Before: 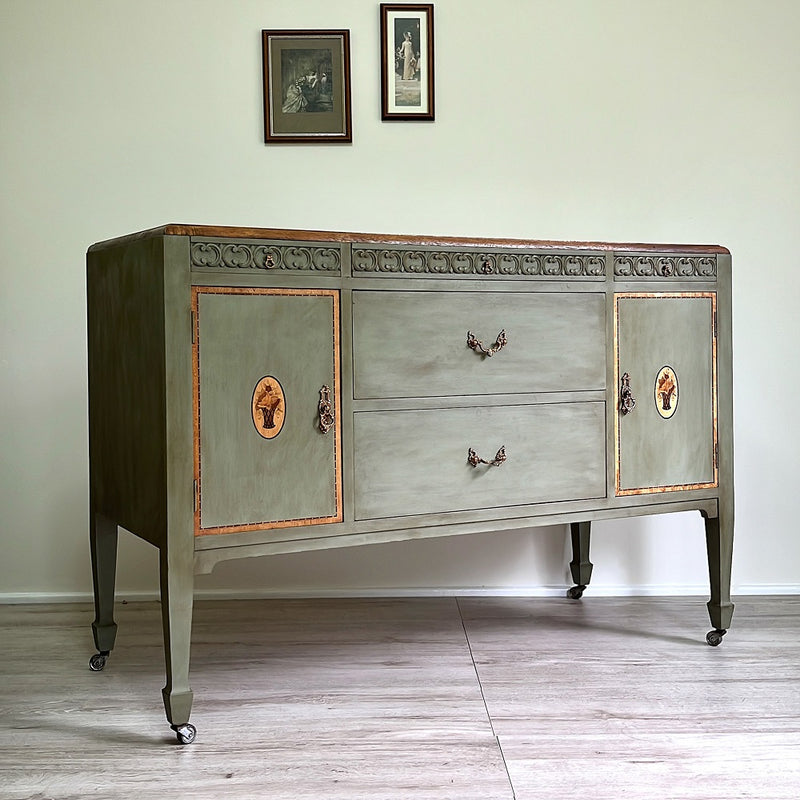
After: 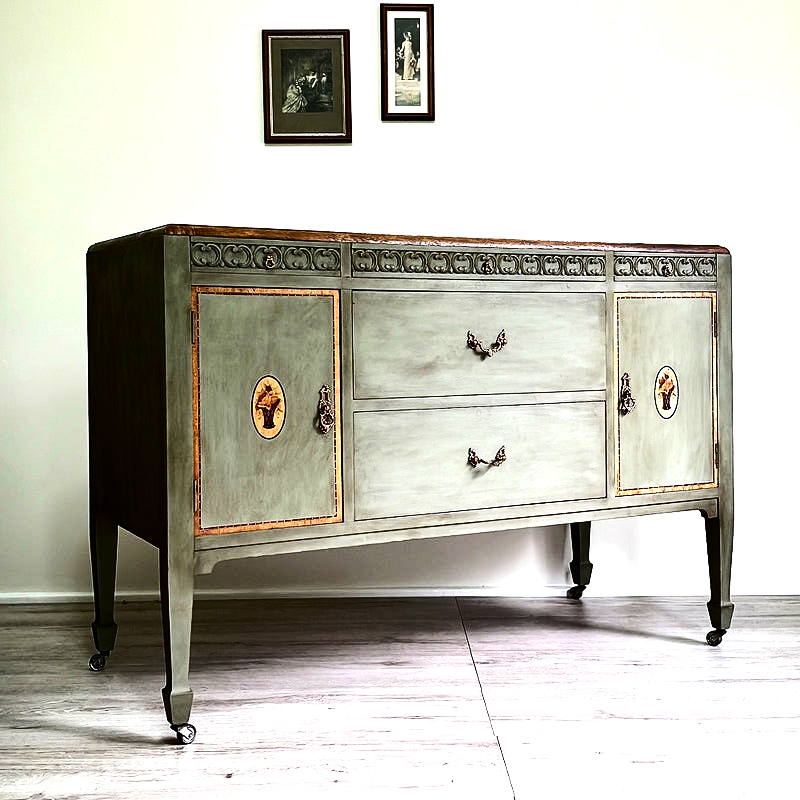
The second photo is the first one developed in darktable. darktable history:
tone equalizer: -8 EV -1.05 EV, -7 EV -1.04 EV, -6 EV -0.894 EV, -5 EV -0.603 EV, -3 EV 0.604 EV, -2 EV 0.861 EV, -1 EV 0.992 EV, +0 EV 1.06 EV, edges refinement/feathering 500, mask exposure compensation -1.57 EV, preserve details no
contrast brightness saturation: contrast 0.198, brightness -0.101, saturation 0.097
